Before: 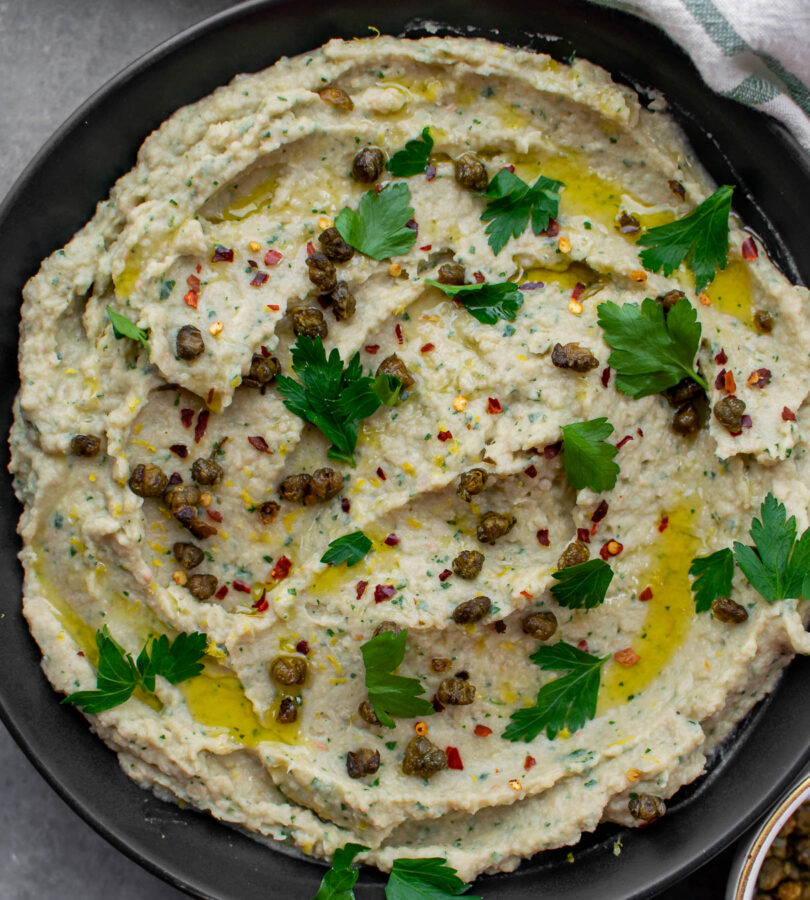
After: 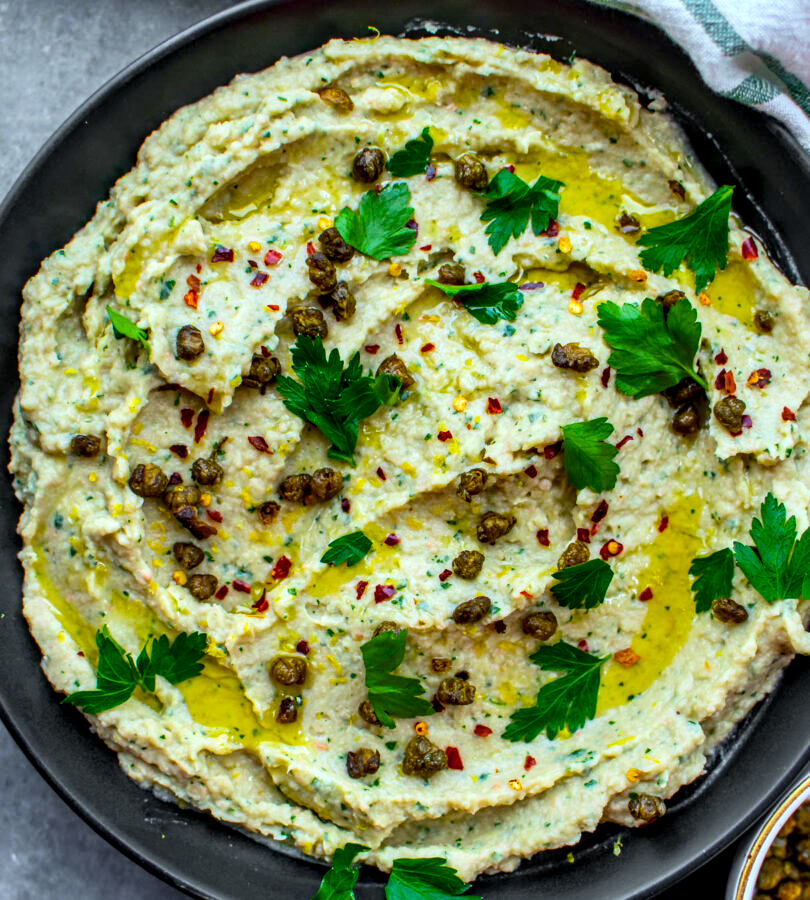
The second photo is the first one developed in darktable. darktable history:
white balance: red 0.925, blue 1.046
color balance rgb: linear chroma grading › global chroma 15%, perceptual saturation grading › global saturation 30%
tone equalizer: -7 EV 0.18 EV, -6 EV 0.12 EV, -5 EV 0.08 EV, -4 EV 0.04 EV, -2 EV -0.02 EV, -1 EV -0.04 EV, +0 EV -0.06 EV, luminance estimator HSV value / RGB max
contrast brightness saturation: contrast 0.2, brightness 0.16, saturation 0.22
local contrast: highlights 59%, detail 145%
